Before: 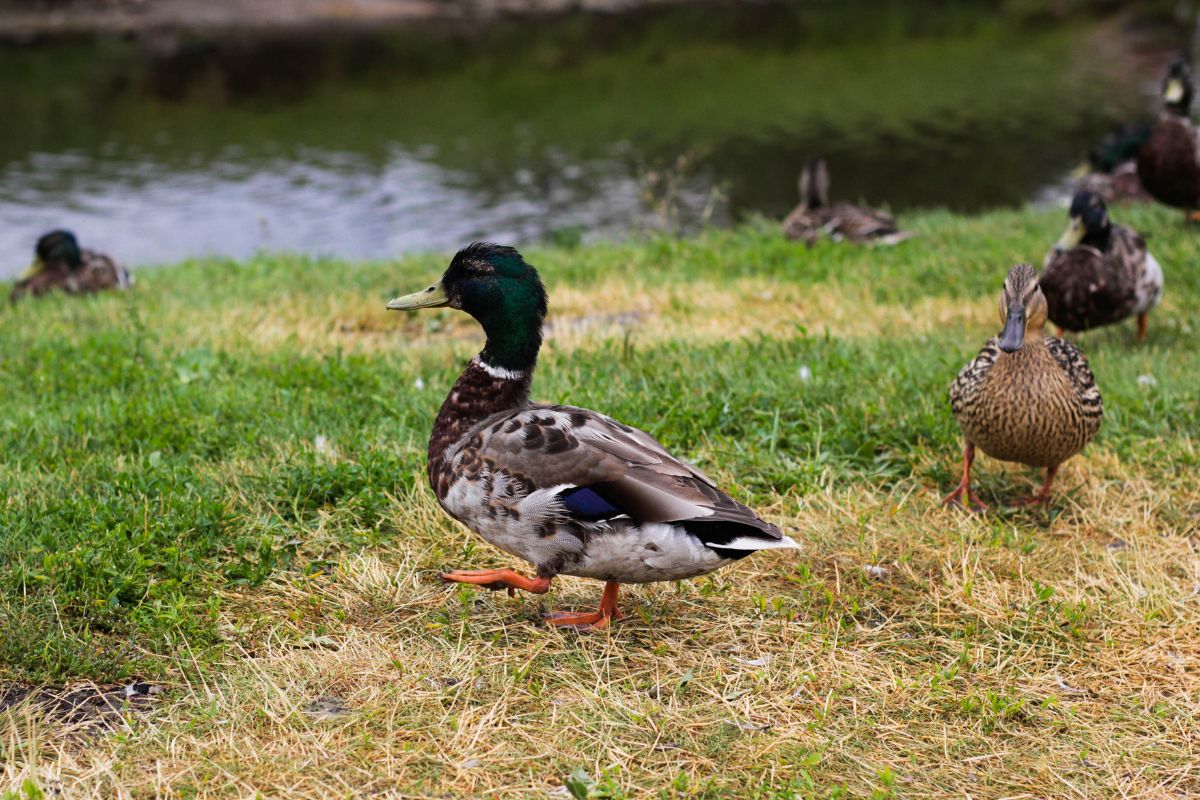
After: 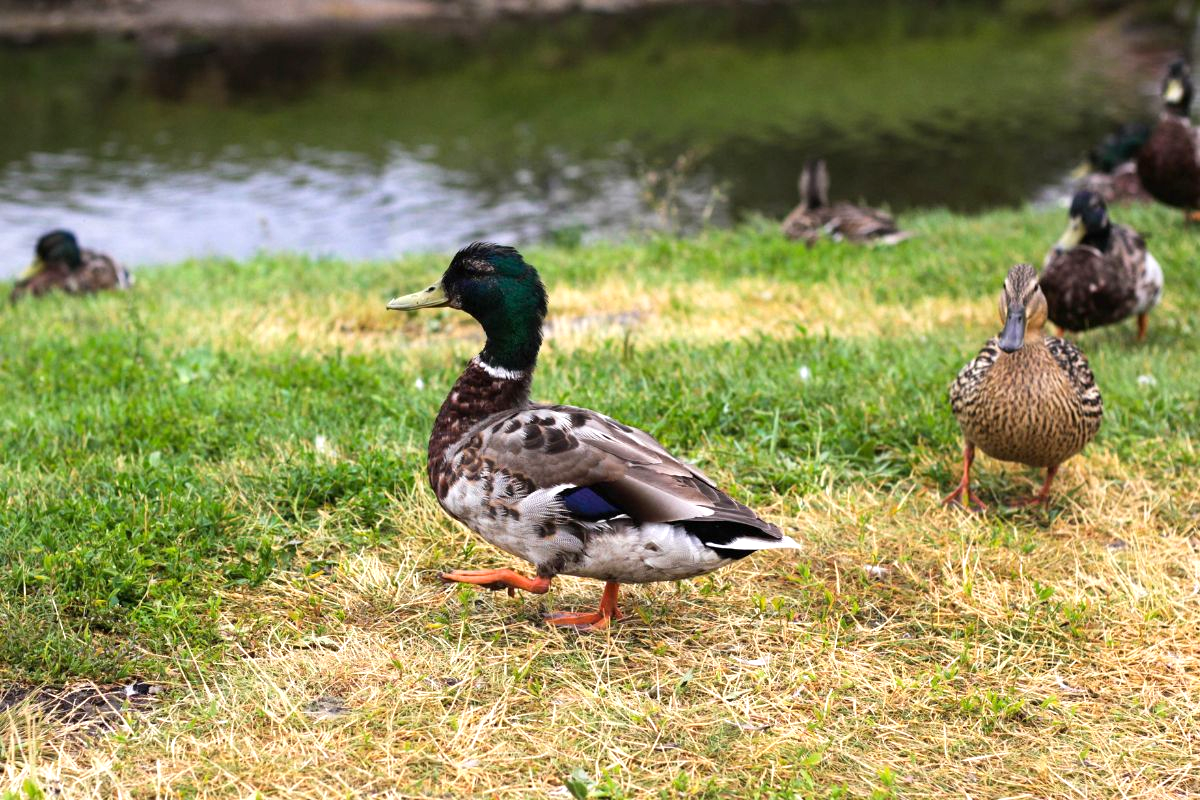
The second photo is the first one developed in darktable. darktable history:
tone equalizer: mask exposure compensation -0.498 EV
exposure: exposure 0.601 EV, compensate exposure bias true, compensate highlight preservation false
